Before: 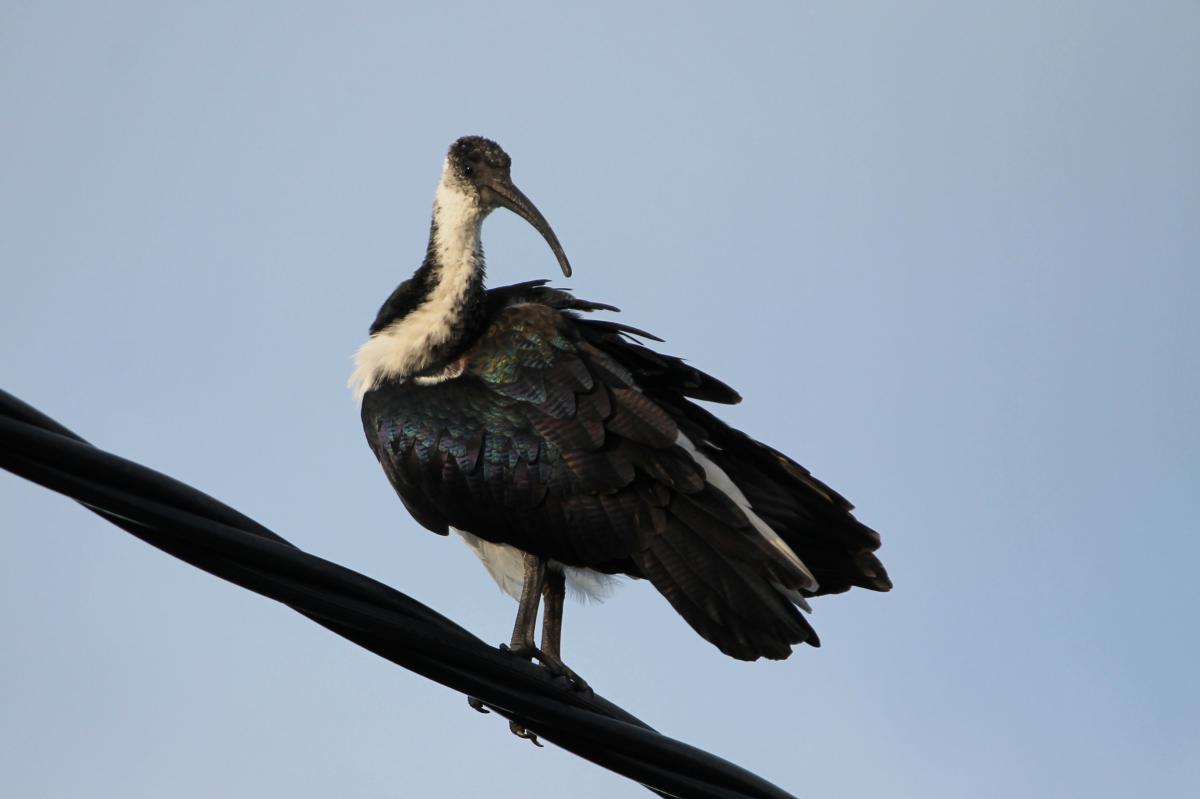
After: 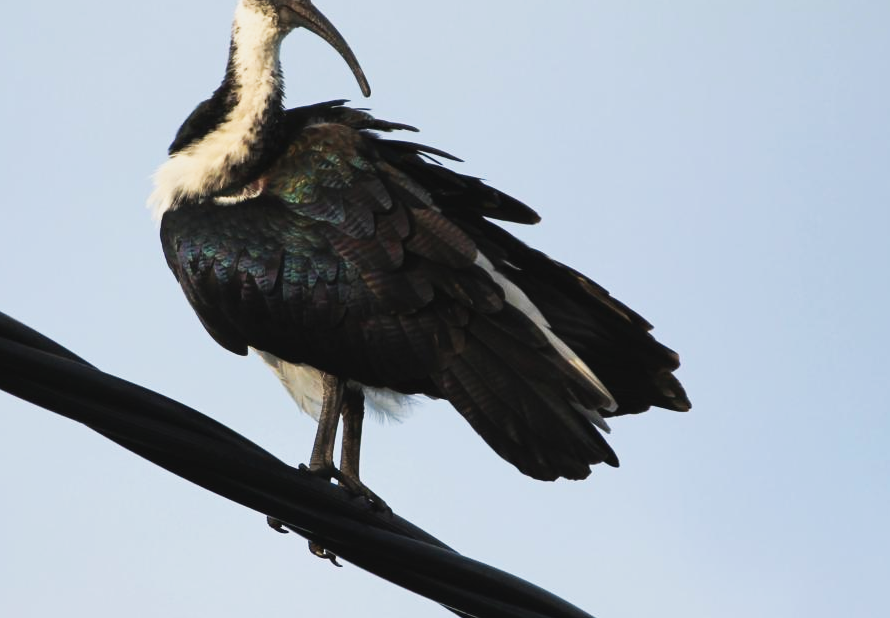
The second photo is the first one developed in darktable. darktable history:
crop: left 16.83%, top 22.589%, right 9.002%
tone curve: curves: ch0 [(0, 0.038) (0.193, 0.212) (0.461, 0.502) (0.629, 0.731) (0.838, 0.916) (1, 0.967)]; ch1 [(0, 0) (0.35, 0.356) (0.45, 0.453) (0.504, 0.503) (0.532, 0.524) (0.558, 0.559) (0.735, 0.762) (1, 1)]; ch2 [(0, 0) (0.281, 0.266) (0.456, 0.469) (0.5, 0.5) (0.533, 0.545) (0.606, 0.607) (0.646, 0.654) (1, 1)], preserve colors none
